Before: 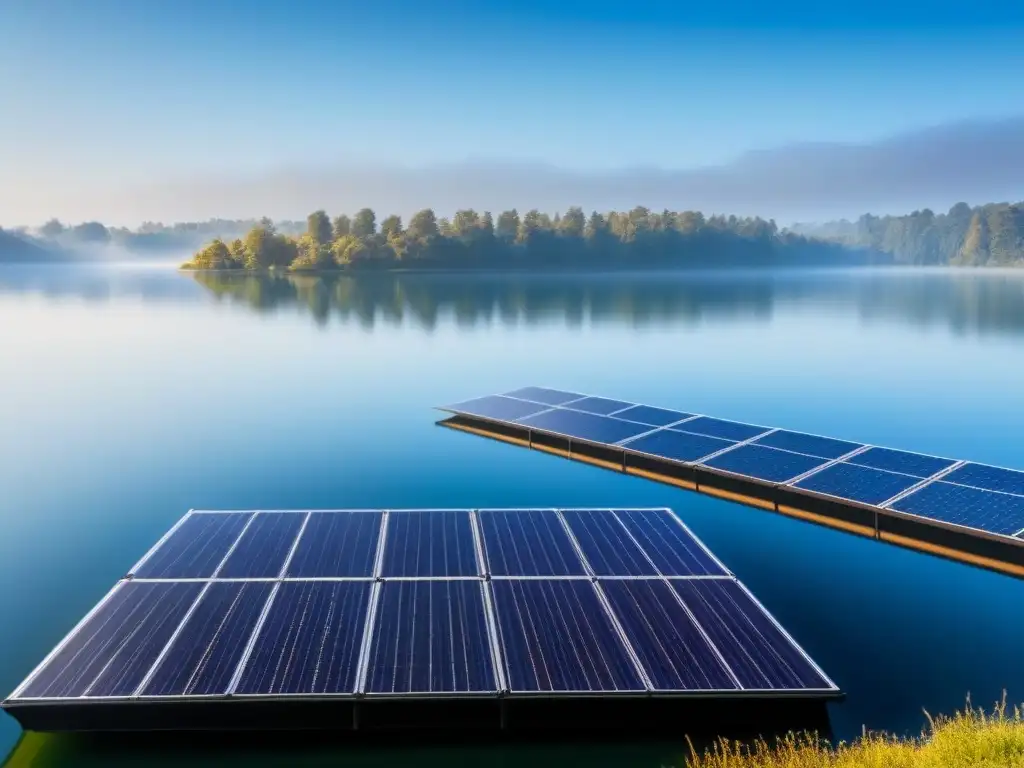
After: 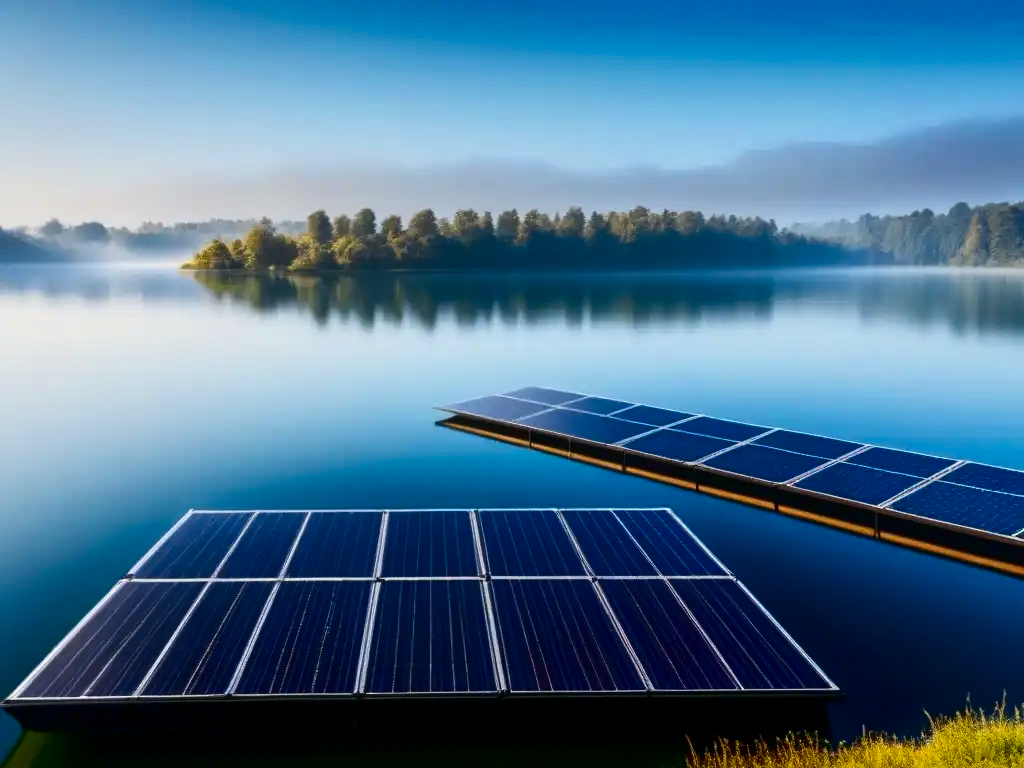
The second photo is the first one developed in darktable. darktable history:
contrast brightness saturation: contrast 0.194, brightness -0.243, saturation 0.108
